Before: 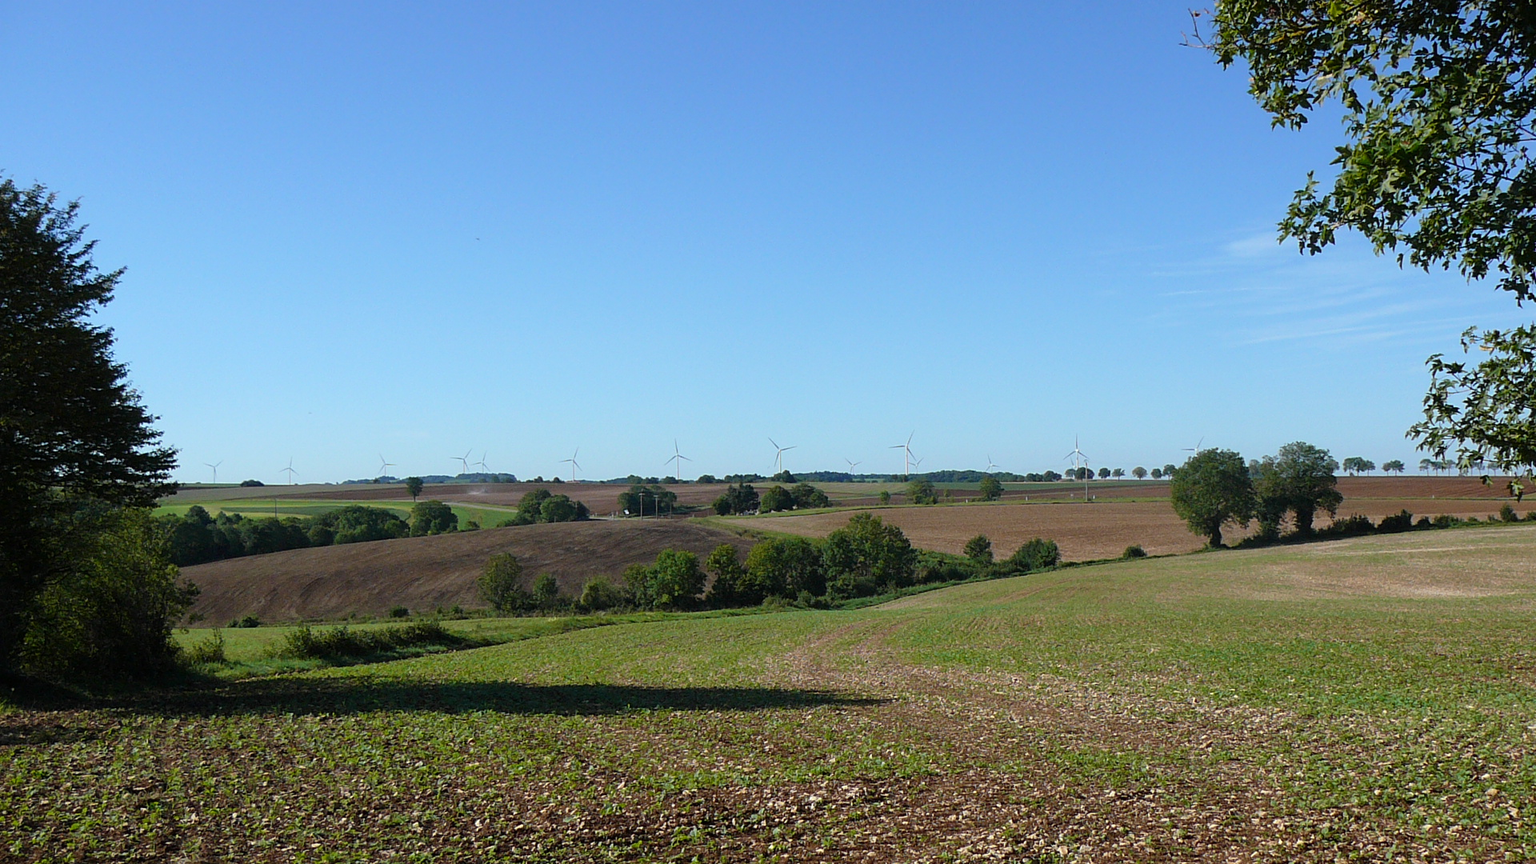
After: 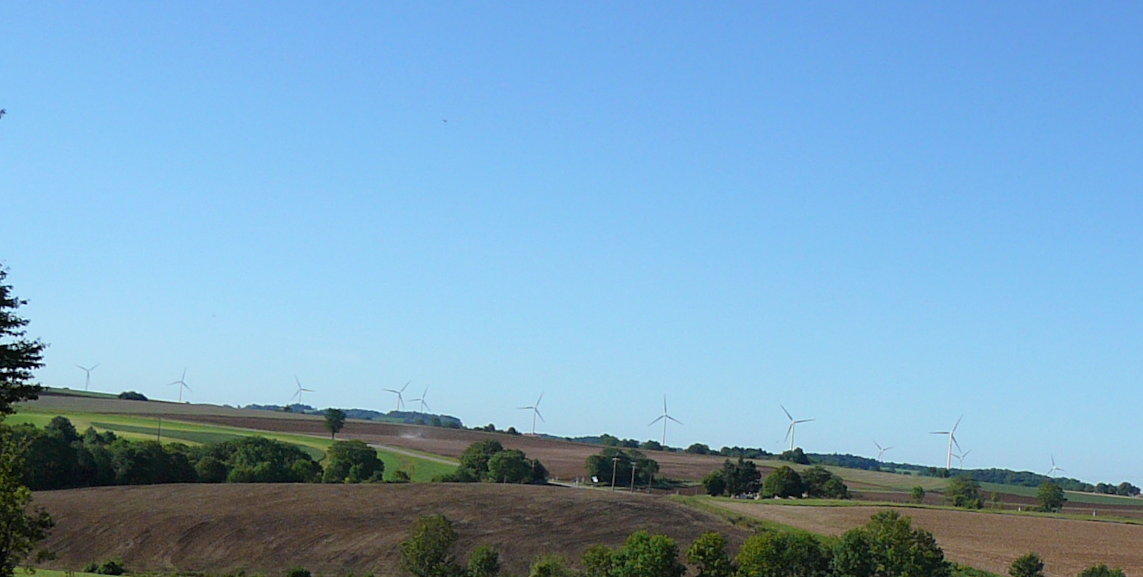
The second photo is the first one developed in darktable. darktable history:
crop and rotate: angle -5.87°, left 2.179%, top 6.733%, right 27.717%, bottom 30.335%
